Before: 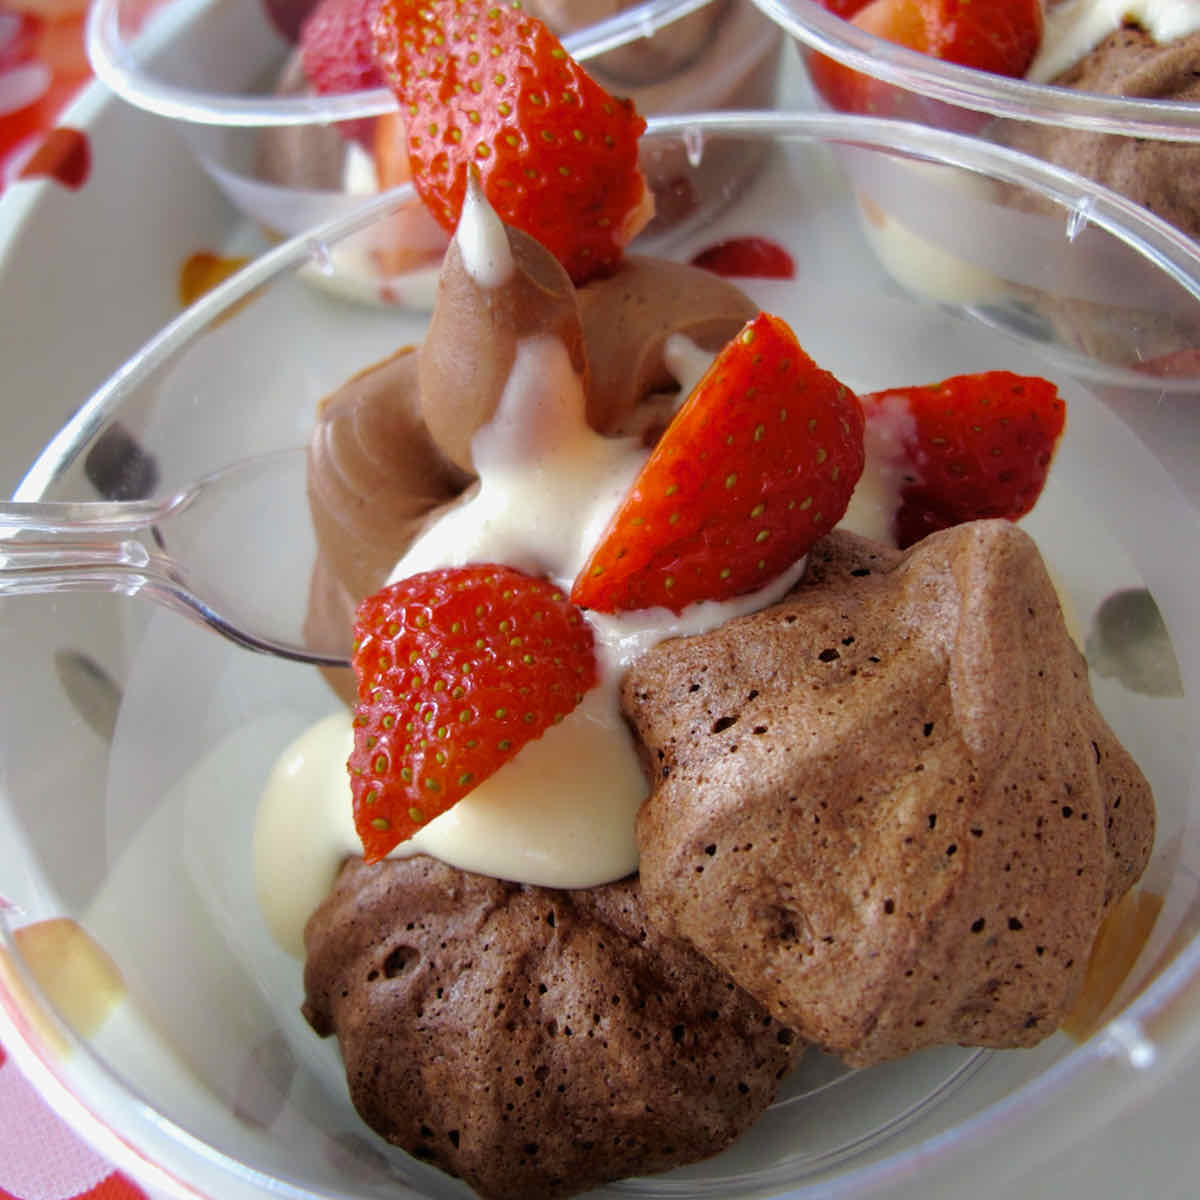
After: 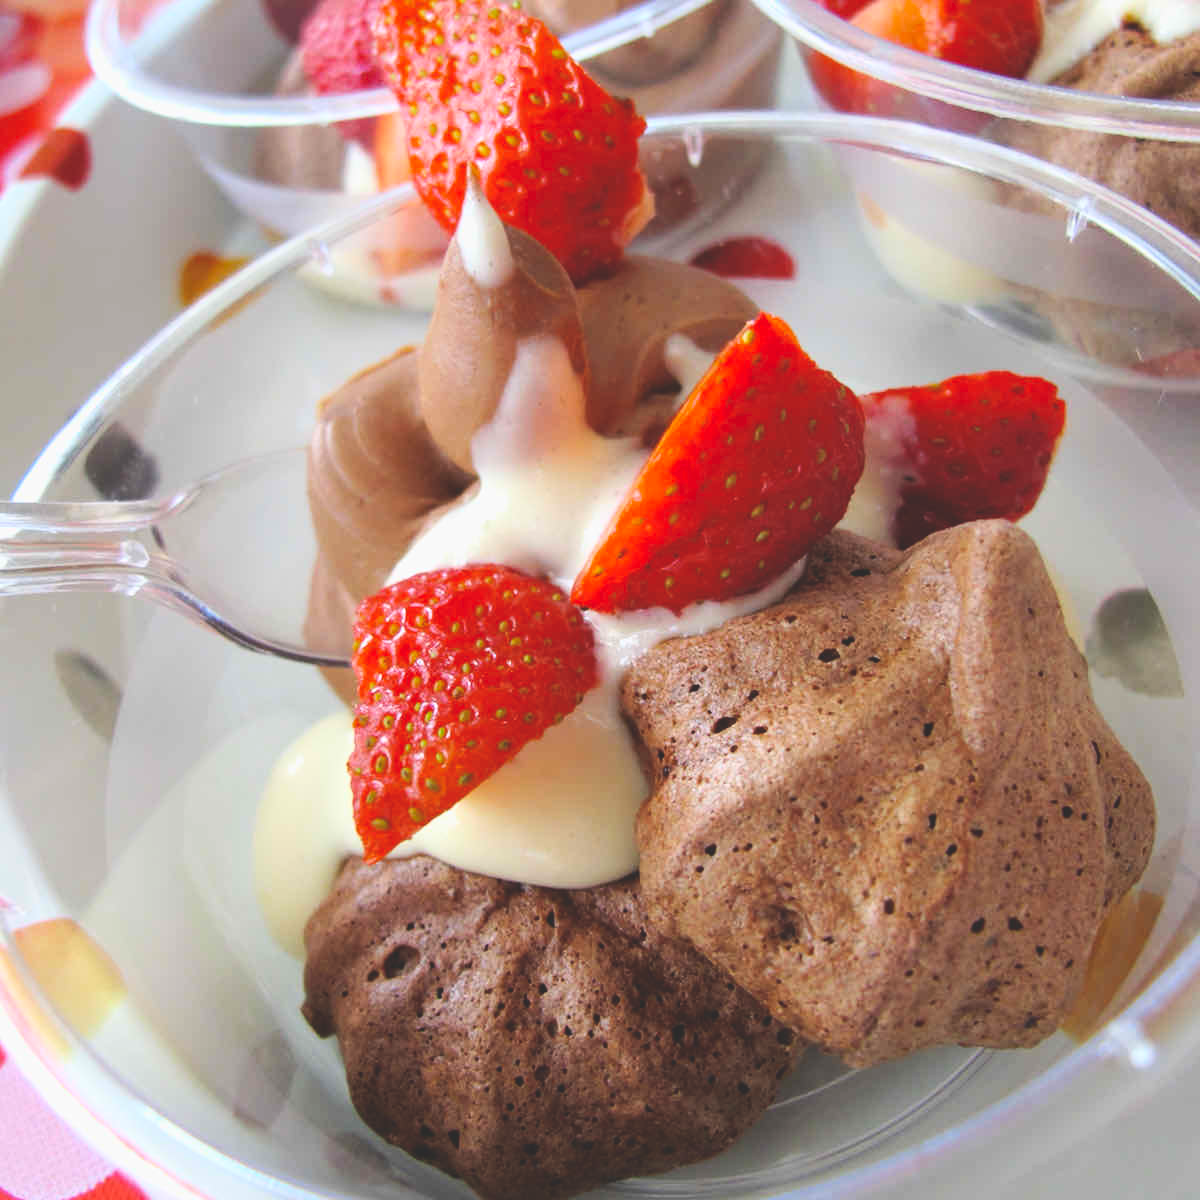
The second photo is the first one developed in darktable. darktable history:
contrast brightness saturation: contrast 0.202, brightness 0.17, saturation 0.23
exposure: black level correction -0.021, exposure -0.037 EV, compensate exposure bias true, compensate highlight preservation false
